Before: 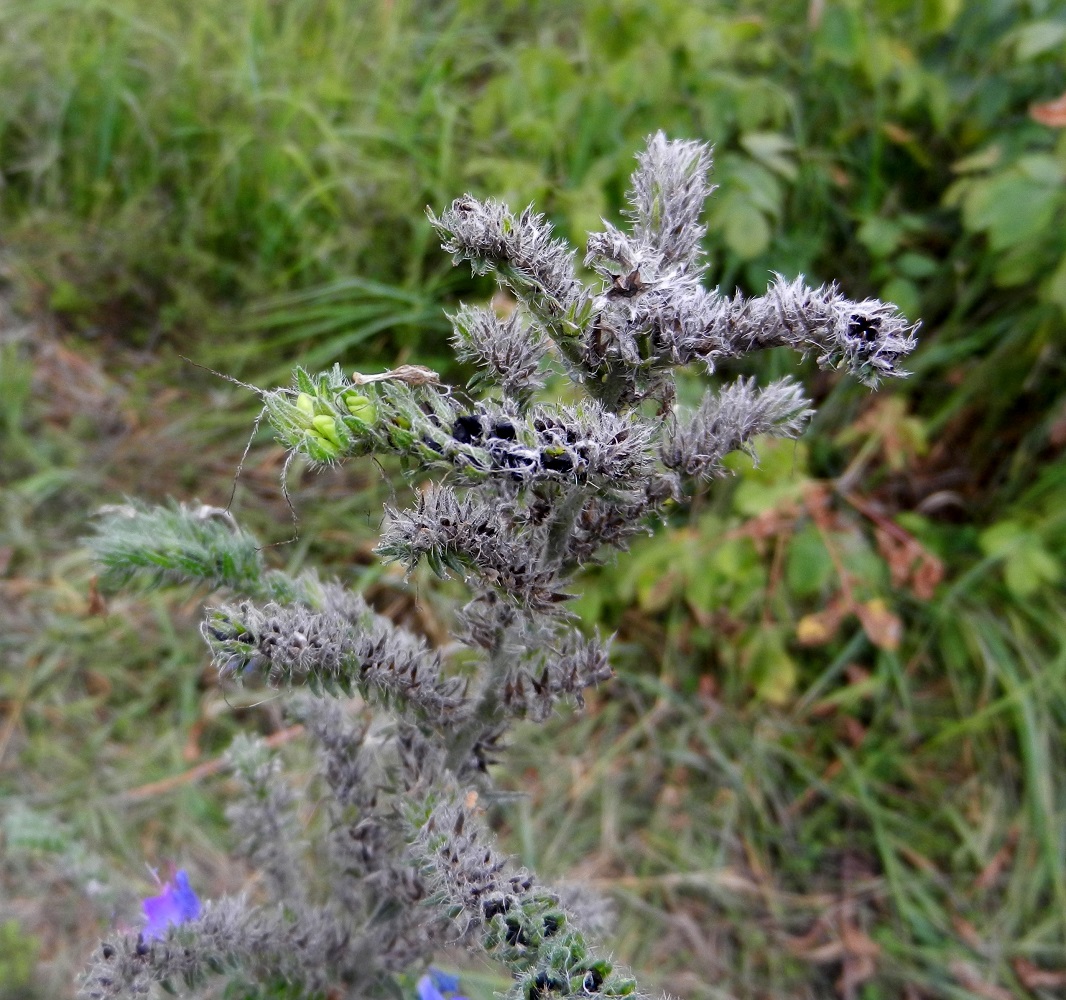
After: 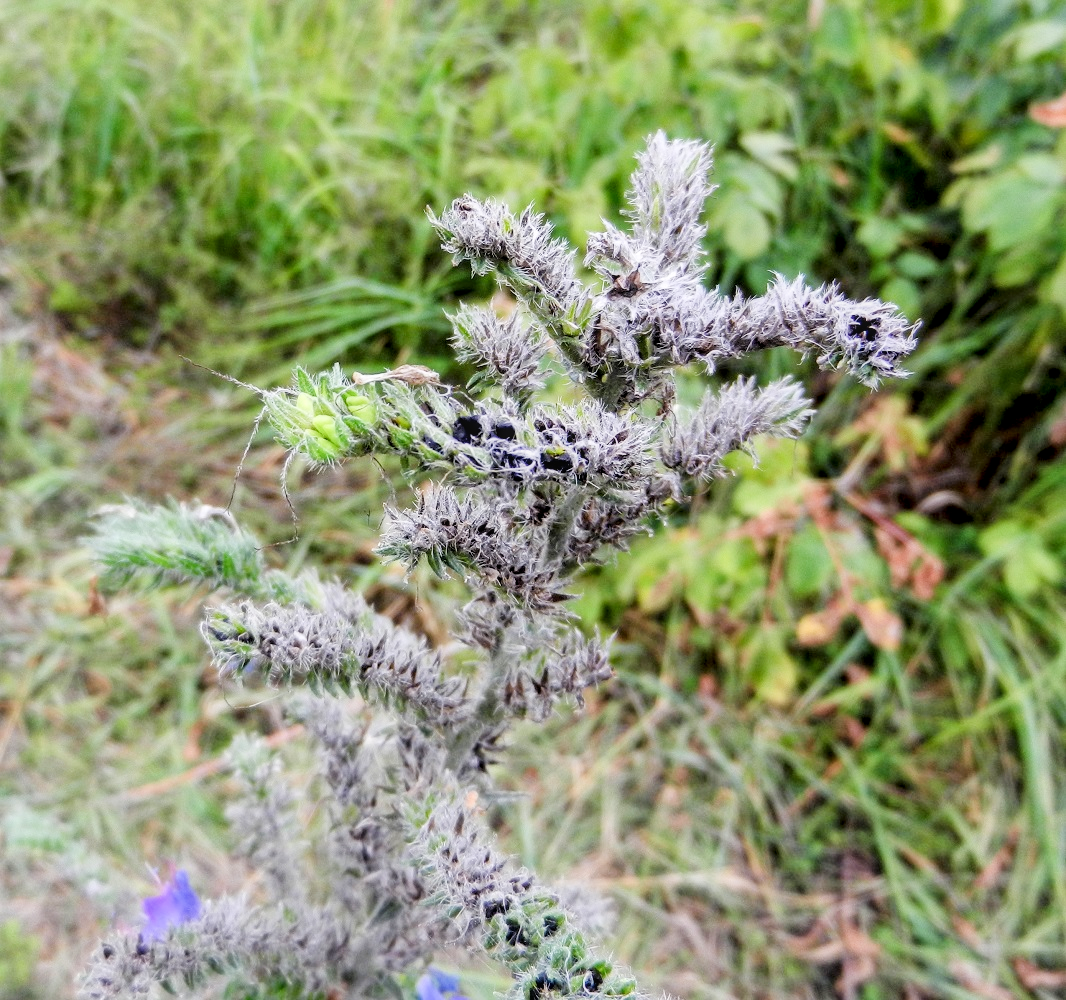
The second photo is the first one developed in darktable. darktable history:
local contrast: on, module defaults
filmic rgb: black relative exposure -7.65 EV, white relative exposure 4.56 EV, hardness 3.61
exposure: black level correction 0, exposure 1.3 EV, compensate exposure bias true, compensate highlight preservation false
